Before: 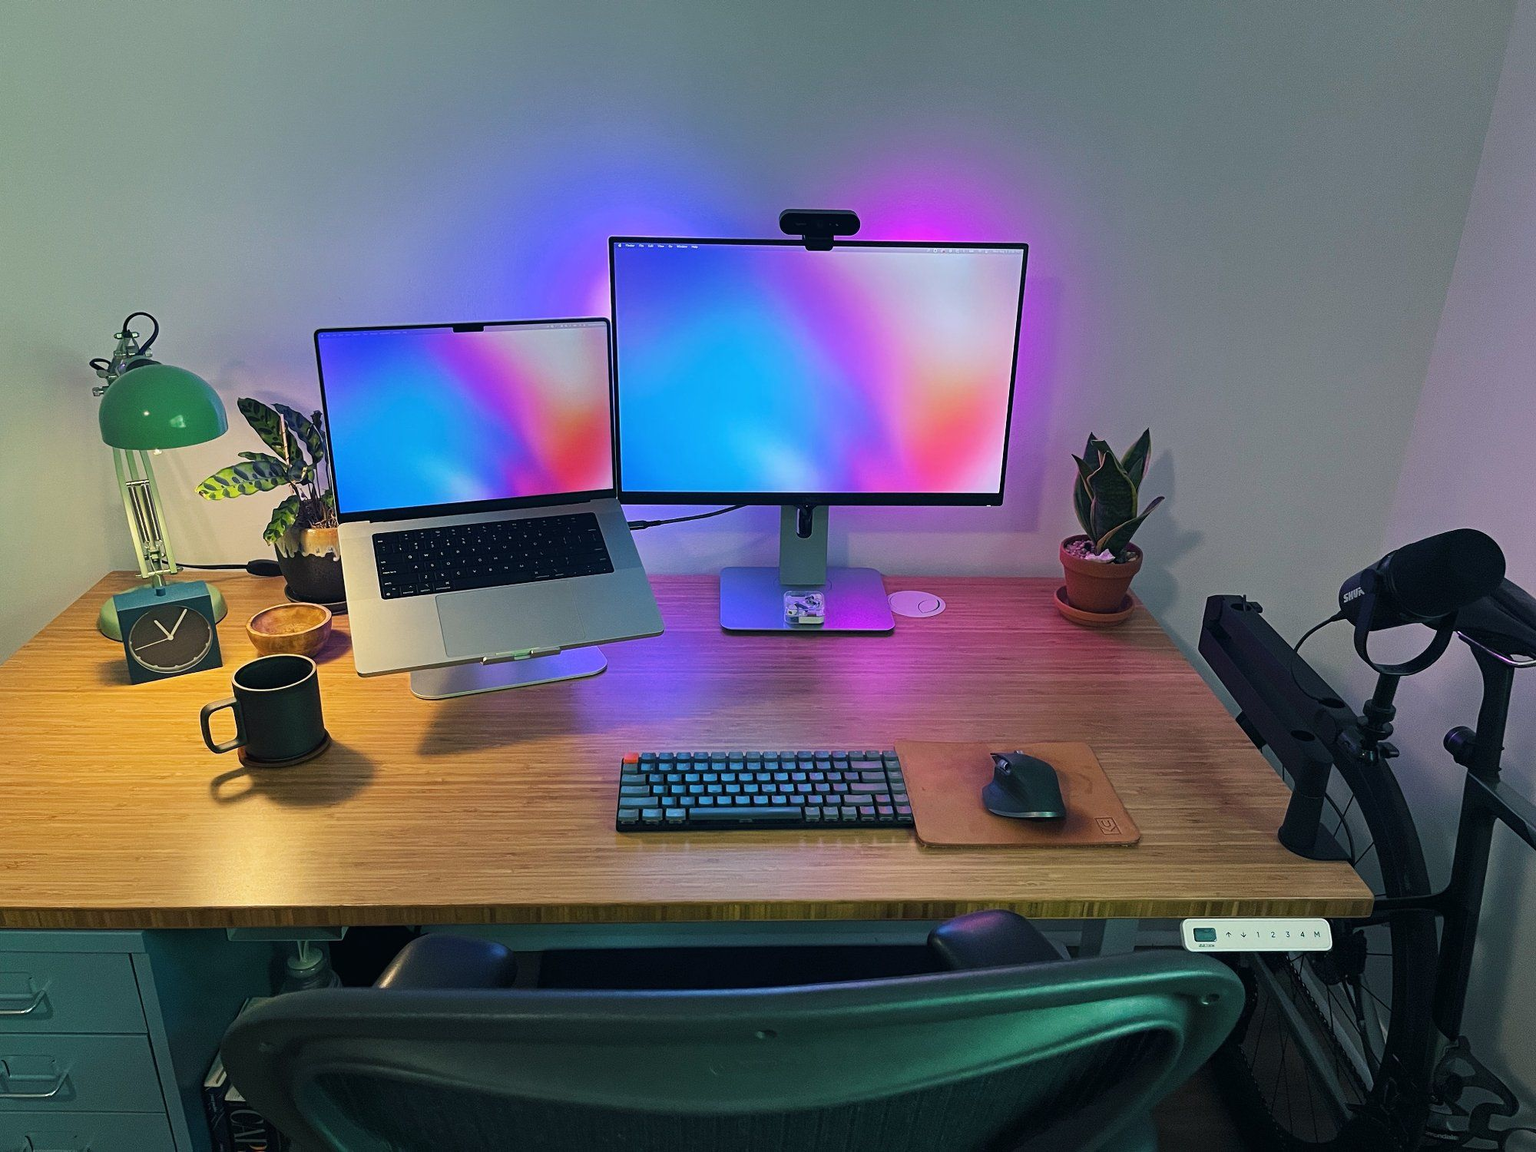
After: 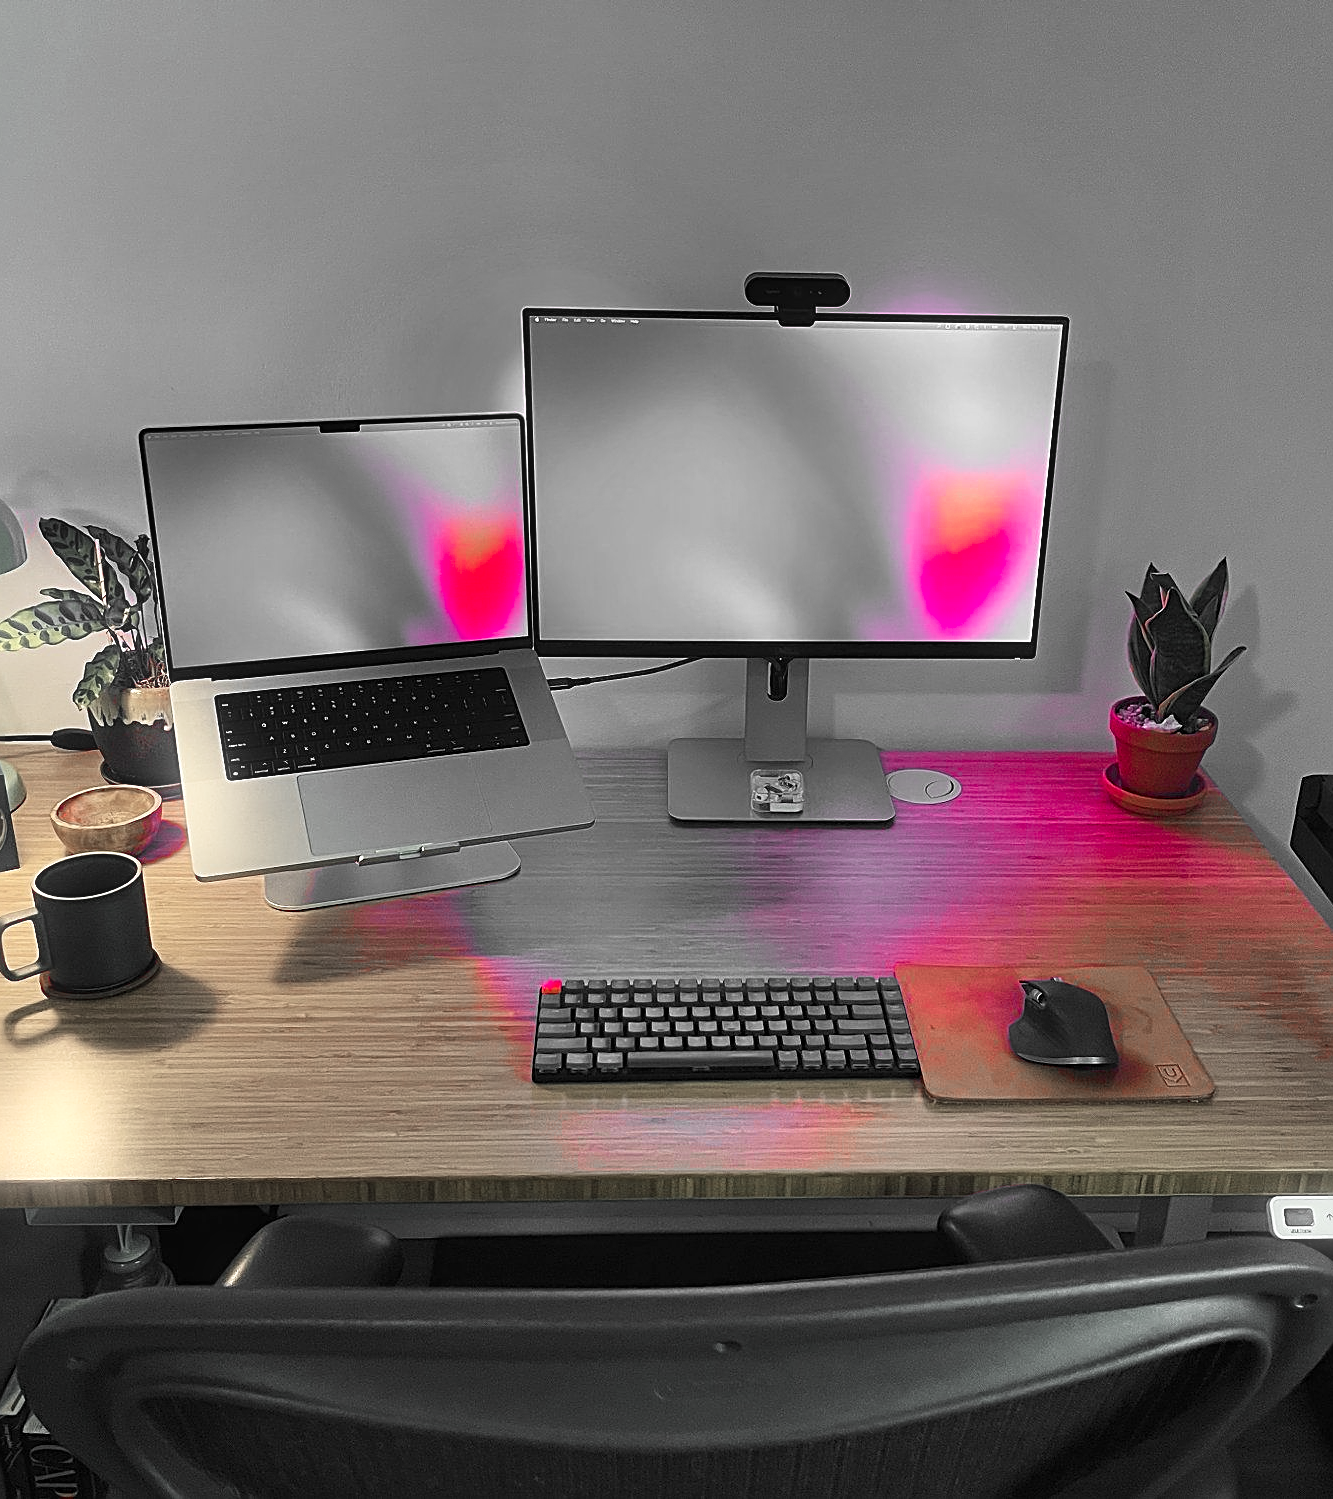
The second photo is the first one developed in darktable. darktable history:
bloom: size 5%, threshold 95%, strength 15%
color zones: curves: ch1 [(0, 0.831) (0.08, 0.771) (0.157, 0.268) (0.241, 0.207) (0.562, -0.005) (0.714, -0.013) (0.876, 0.01) (1, 0.831)]
exposure: exposure 0.217 EV, compensate highlight preservation false
sharpen: on, module defaults
velvia: on, module defaults
crop and rotate: left 13.537%, right 19.796%
